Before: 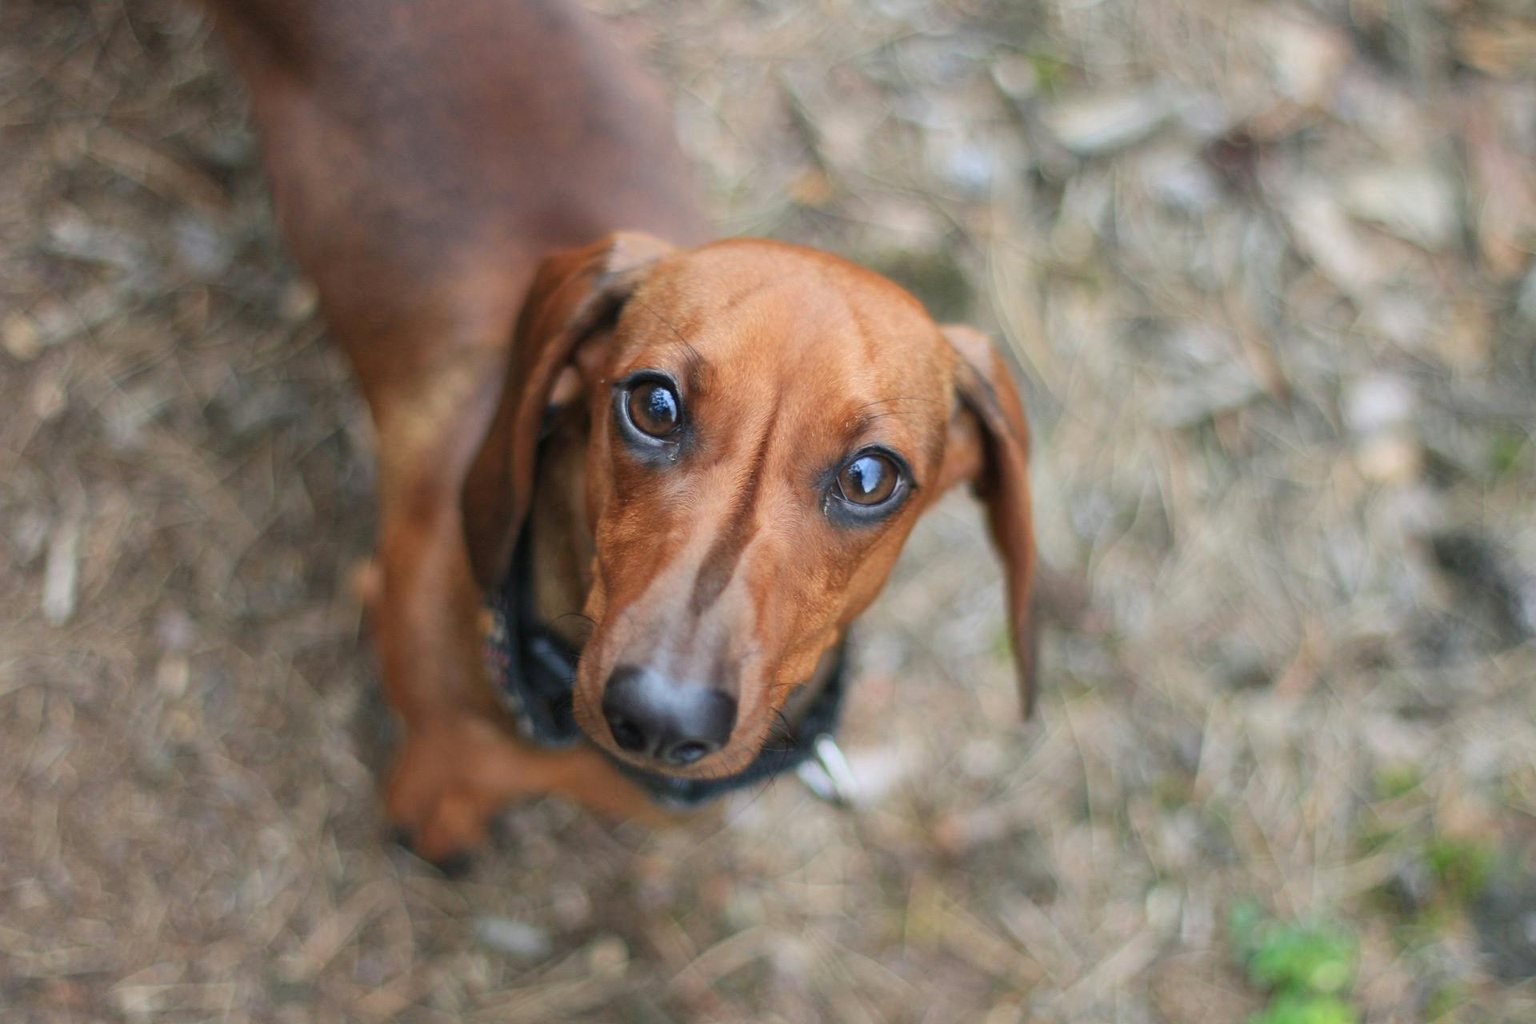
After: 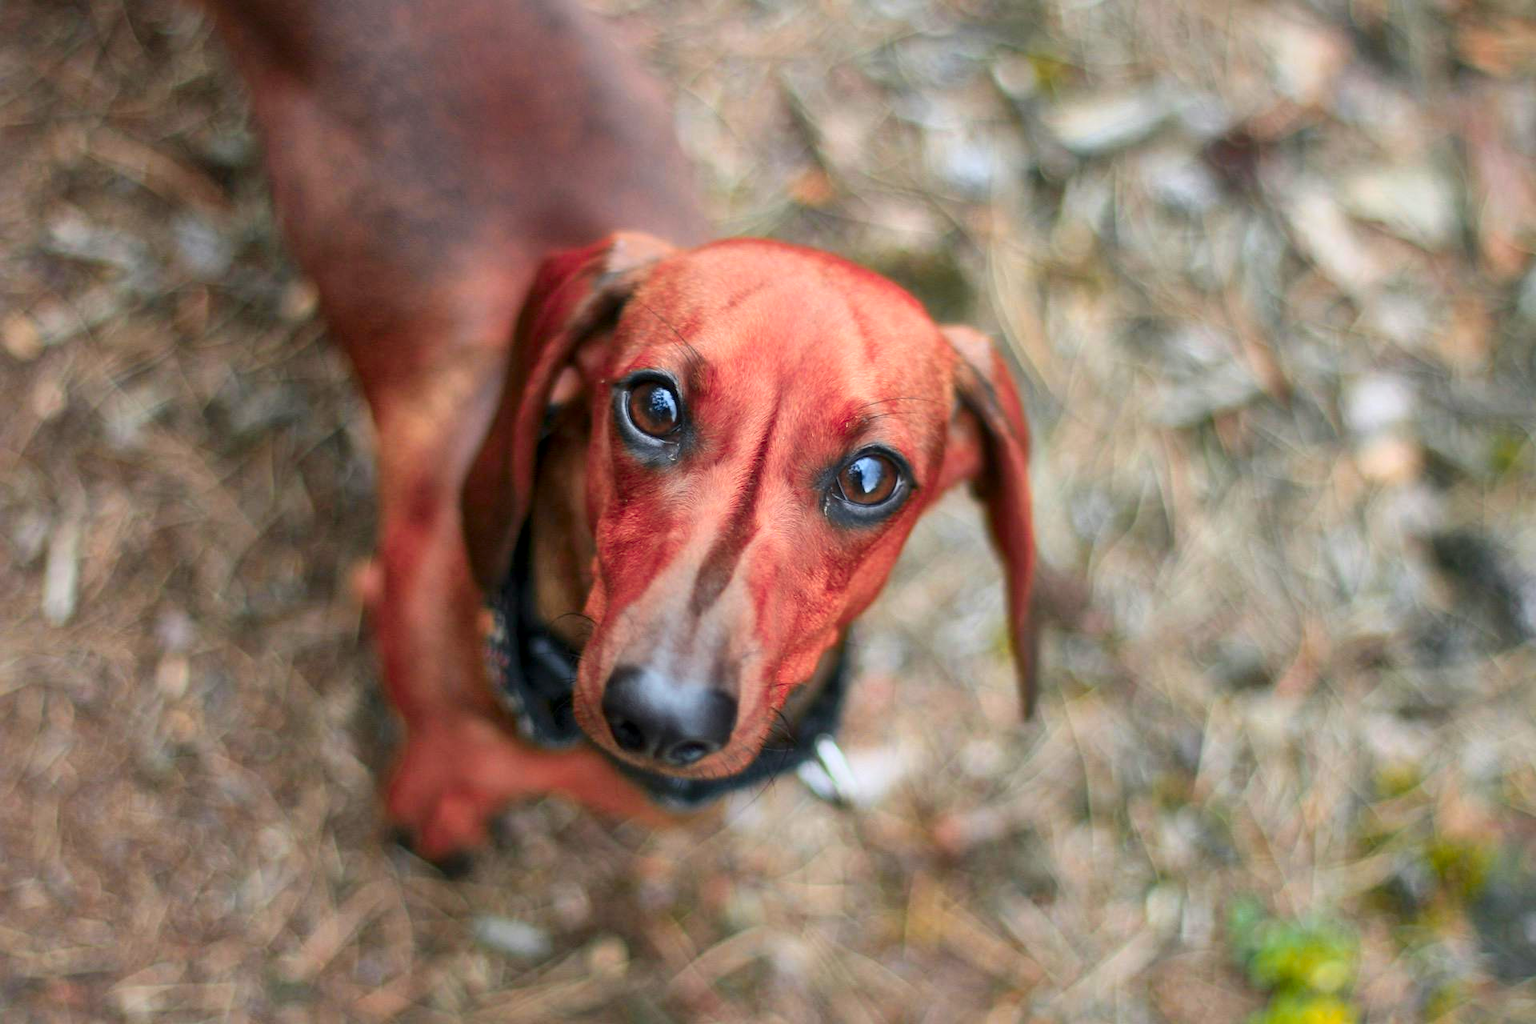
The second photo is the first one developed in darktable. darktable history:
local contrast: mode bilateral grid, contrast 20, coarseness 100, detail 150%, midtone range 0.2
color zones: curves: ch1 [(0.24, 0.634) (0.75, 0.5)]; ch2 [(0.253, 0.437) (0.745, 0.491)], mix 102.12%
